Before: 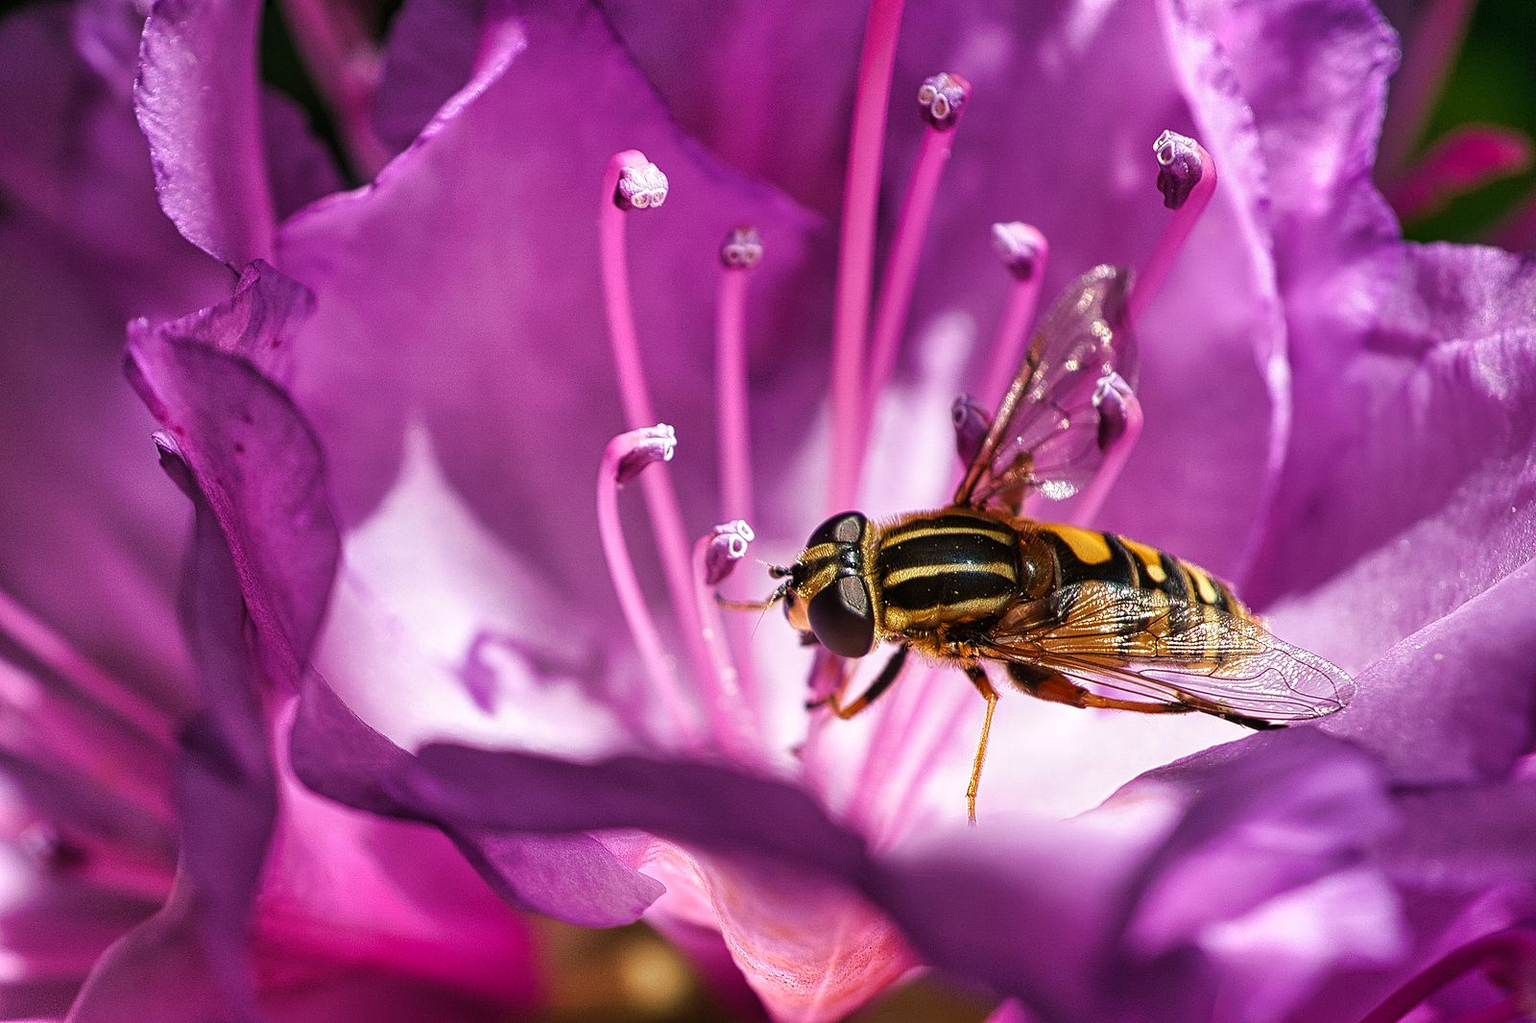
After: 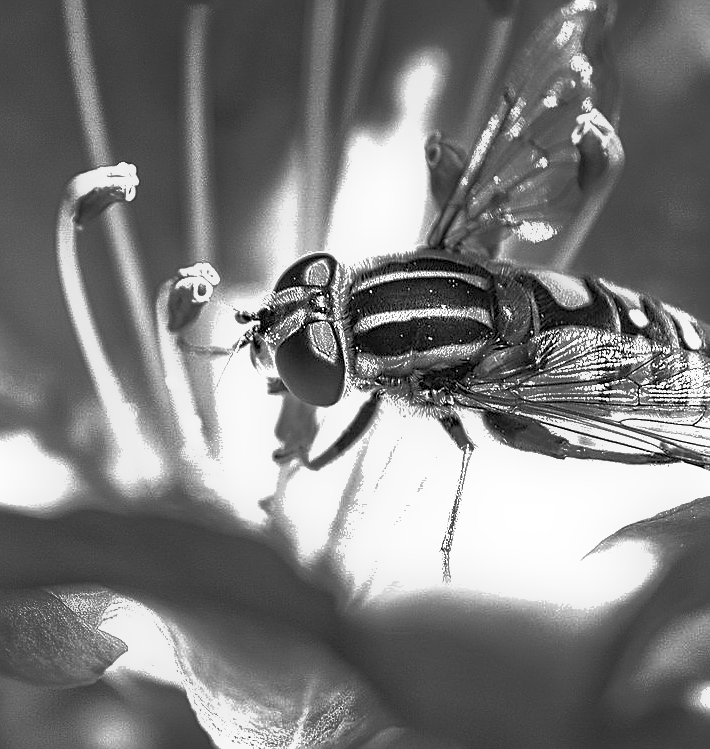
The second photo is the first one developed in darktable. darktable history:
monochrome: a 0, b 0, size 0.5, highlights 0.57
exposure: black level correction 0, exposure 1.2 EV, compensate highlight preservation false
shadows and highlights: on, module defaults
sharpen: on, module defaults
crop: left 35.432%, top 26.233%, right 20.145%, bottom 3.432%
